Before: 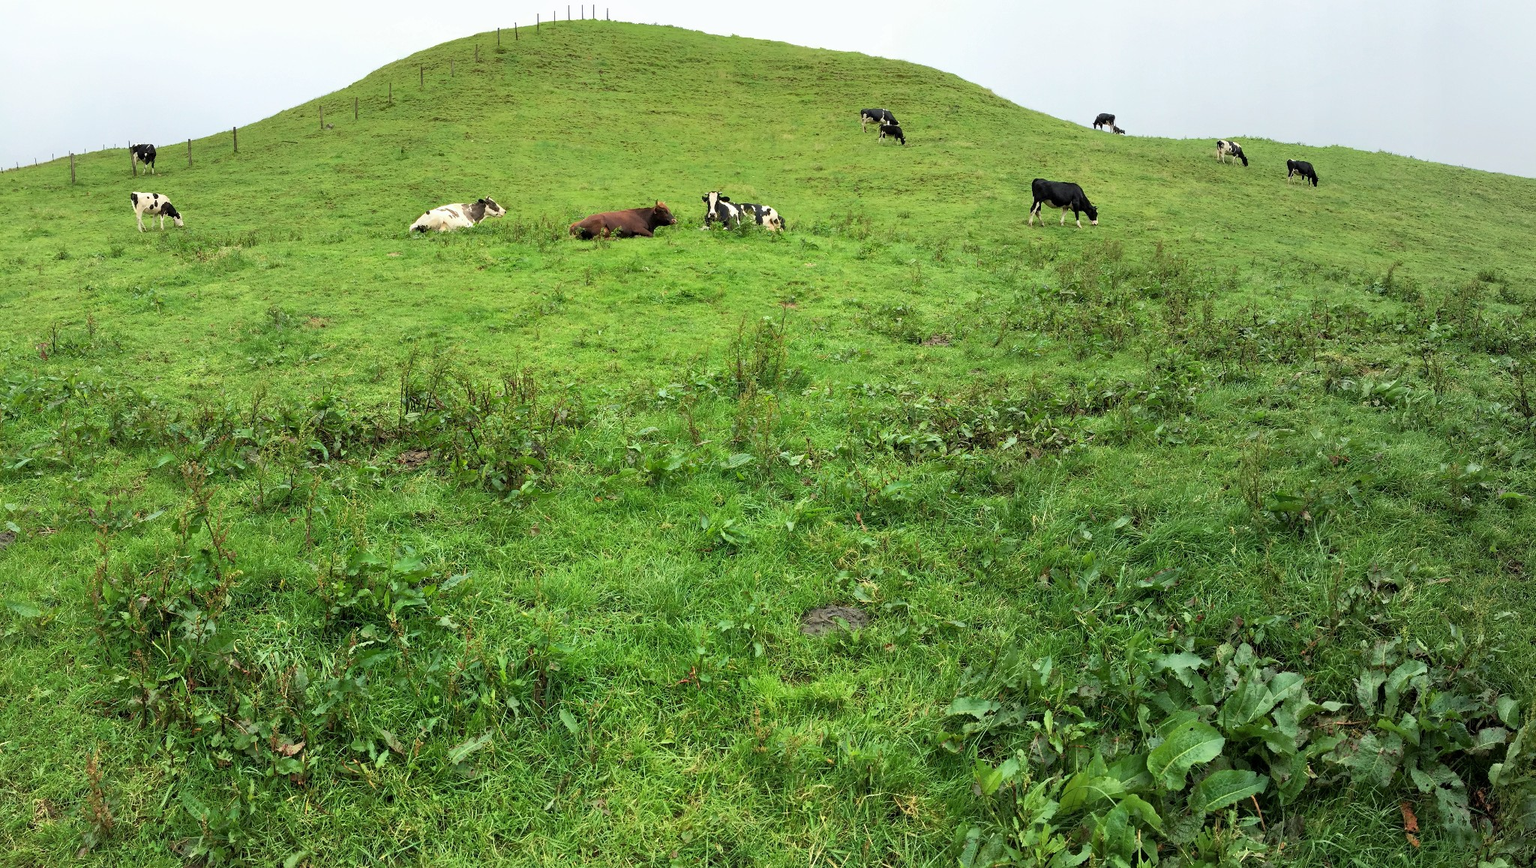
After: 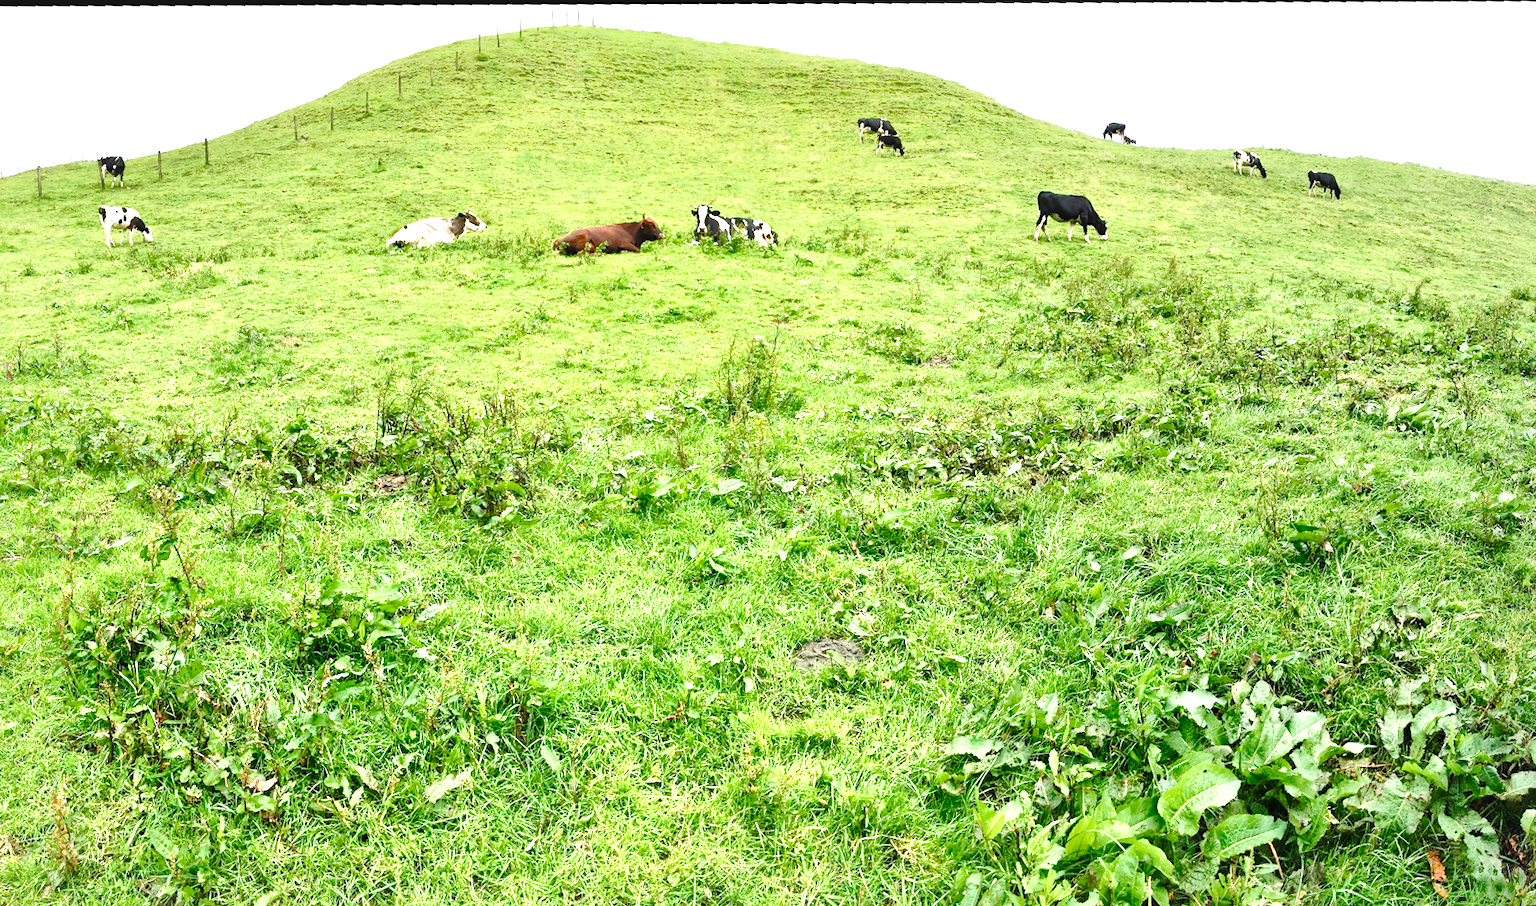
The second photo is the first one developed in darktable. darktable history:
color correction: saturation 1.32
exposure: black level correction 0, exposure 0.7 EV, compensate exposure bias true, compensate highlight preservation false
shadows and highlights: shadows 75, highlights -25, soften with gaussian
local contrast: mode bilateral grid, contrast 70, coarseness 75, detail 180%, midtone range 0.2
crop and rotate: angle -2.38°
rotate and perspective: rotation -2.22°, lens shift (horizontal) -0.022, automatic cropping off
base curve: curves: ch0 [(0, 0.007) (0.028, 0.063) (0.121, 0.311) (0.46, 0.743) (0.859, 0.957) (1, 1)], preserve colors none
